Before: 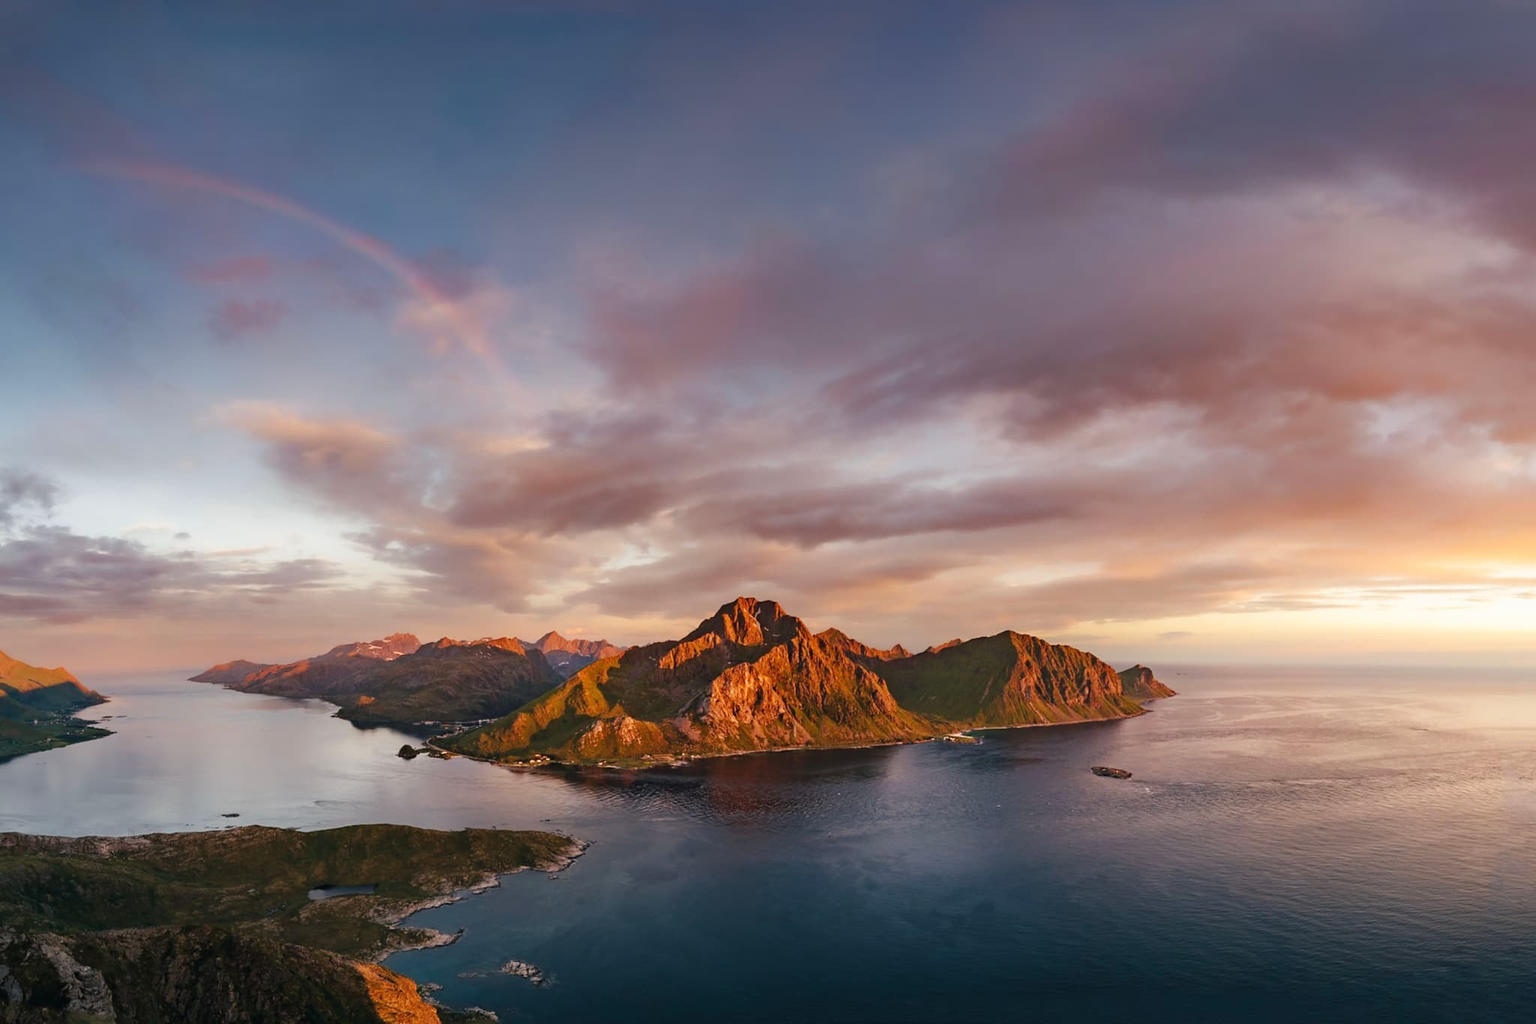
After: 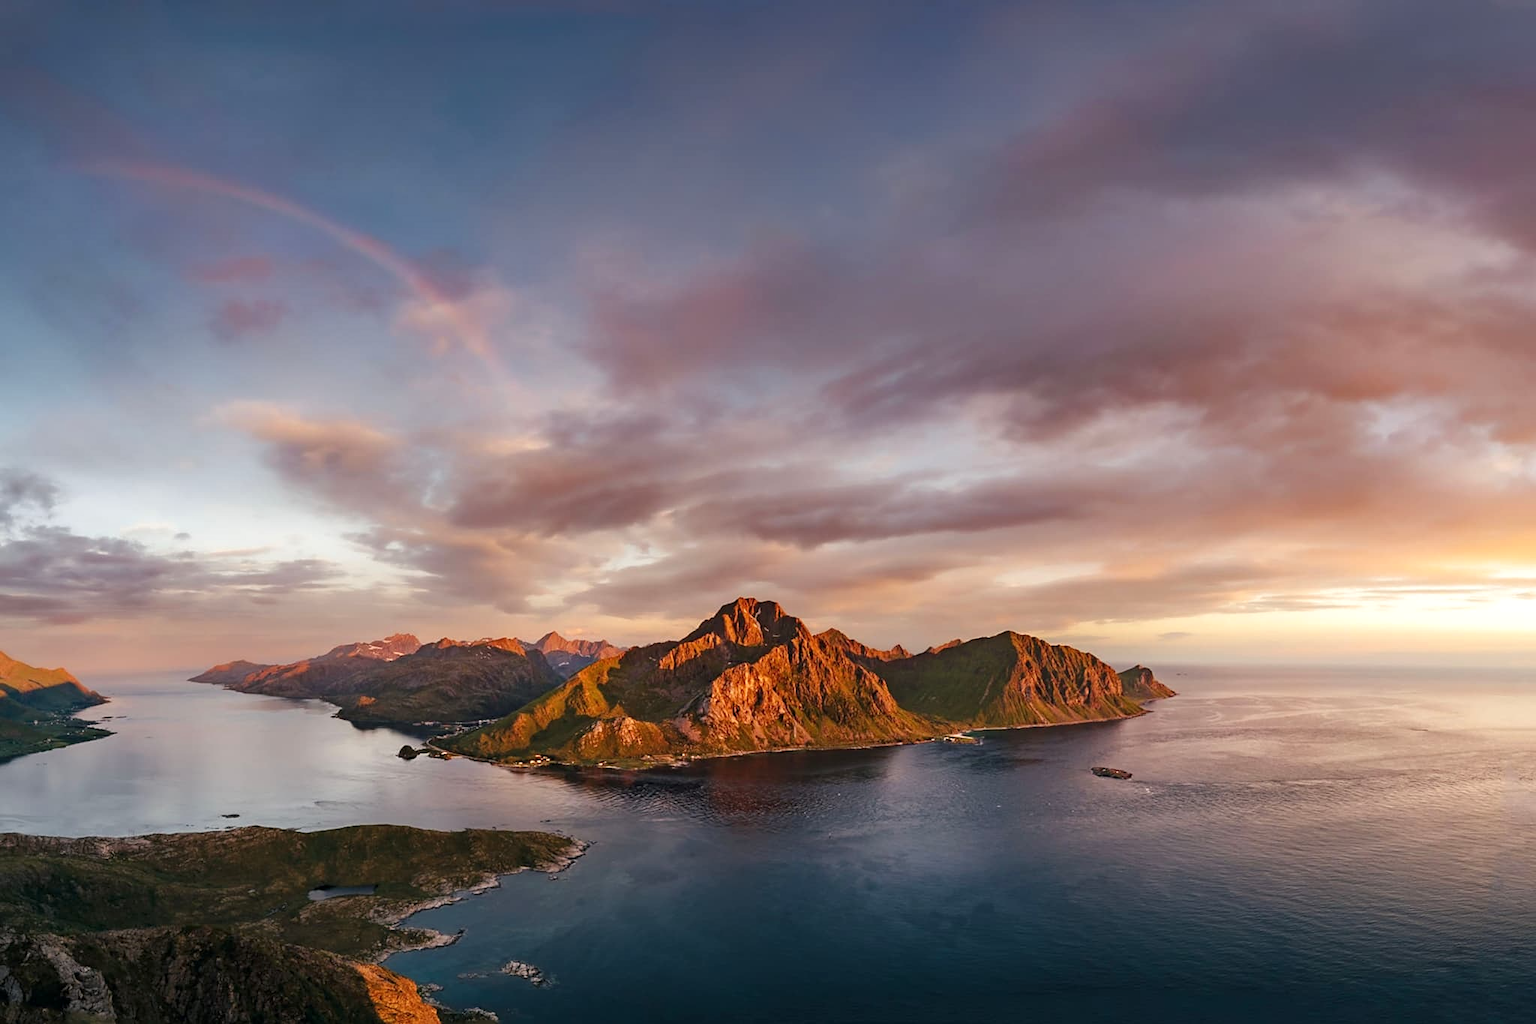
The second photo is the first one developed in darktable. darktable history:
local contrast: highlights 100%, shadows 100%, detail 120%, midtone range 0.2
sharpen: amount 0.2
